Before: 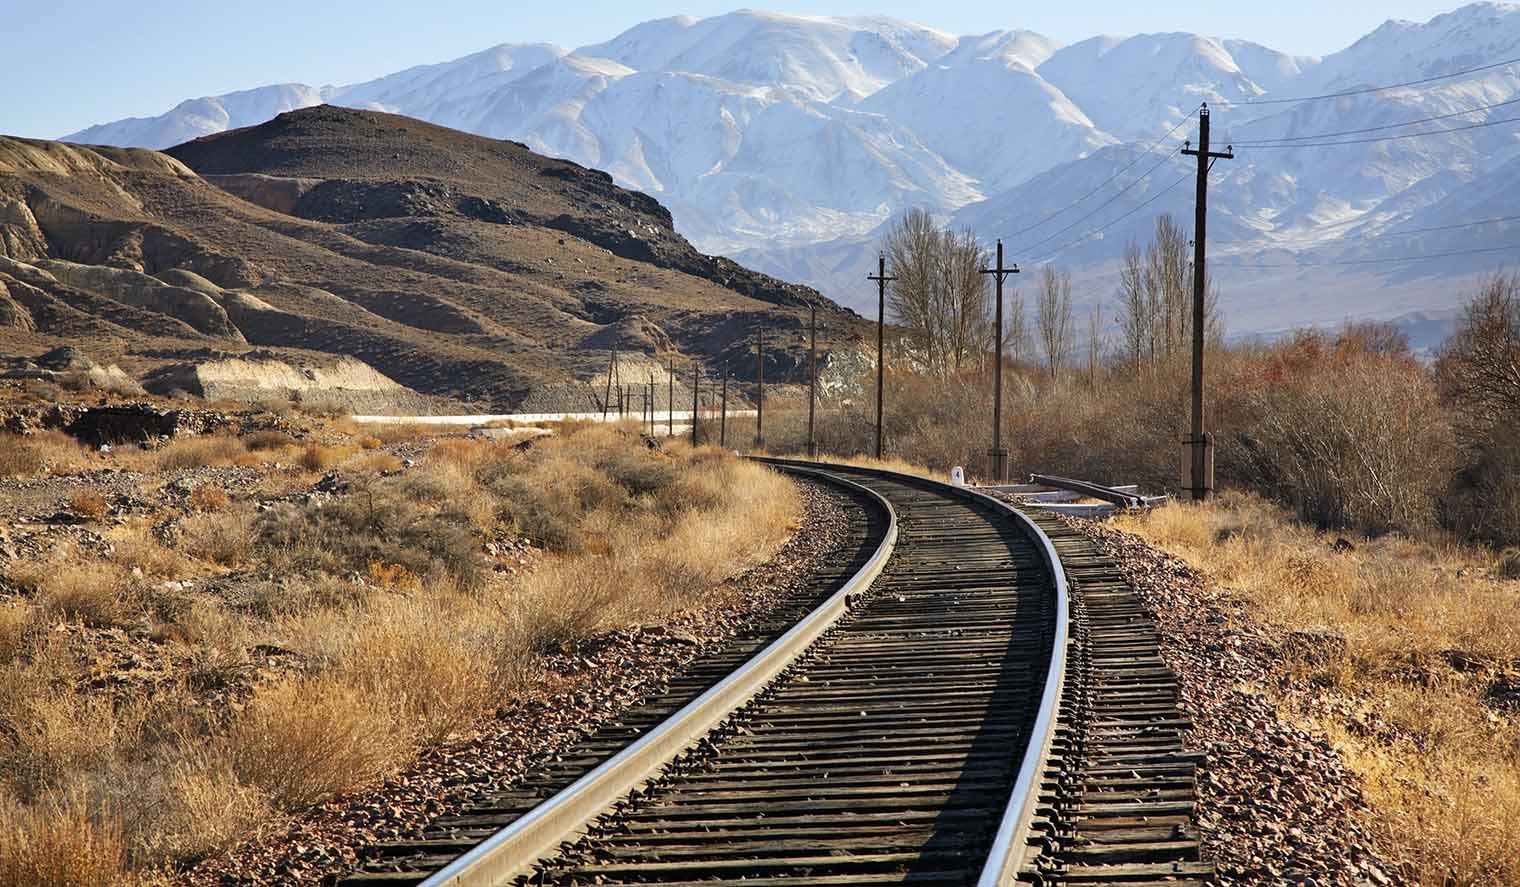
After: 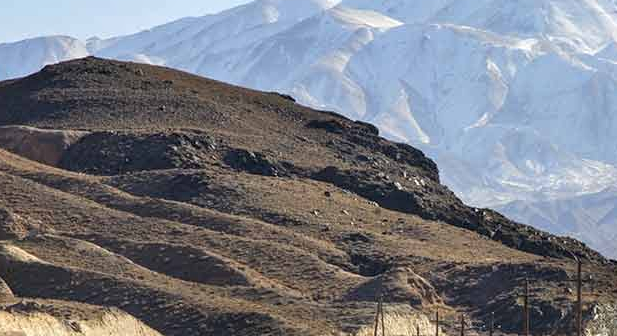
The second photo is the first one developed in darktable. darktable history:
local contrast: on, module defaults
crop: left 15.452%, top 5.459%, right 43.956%, bottom 56.62%
